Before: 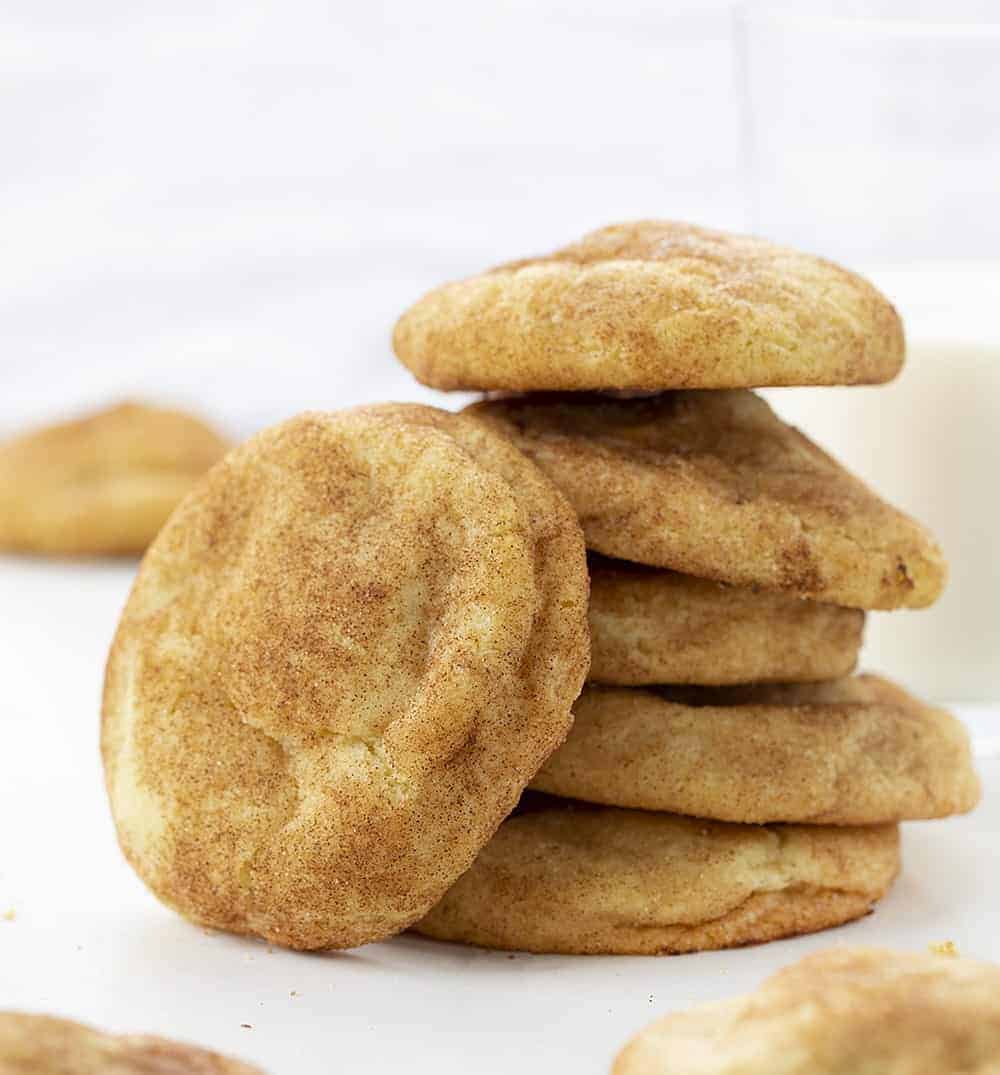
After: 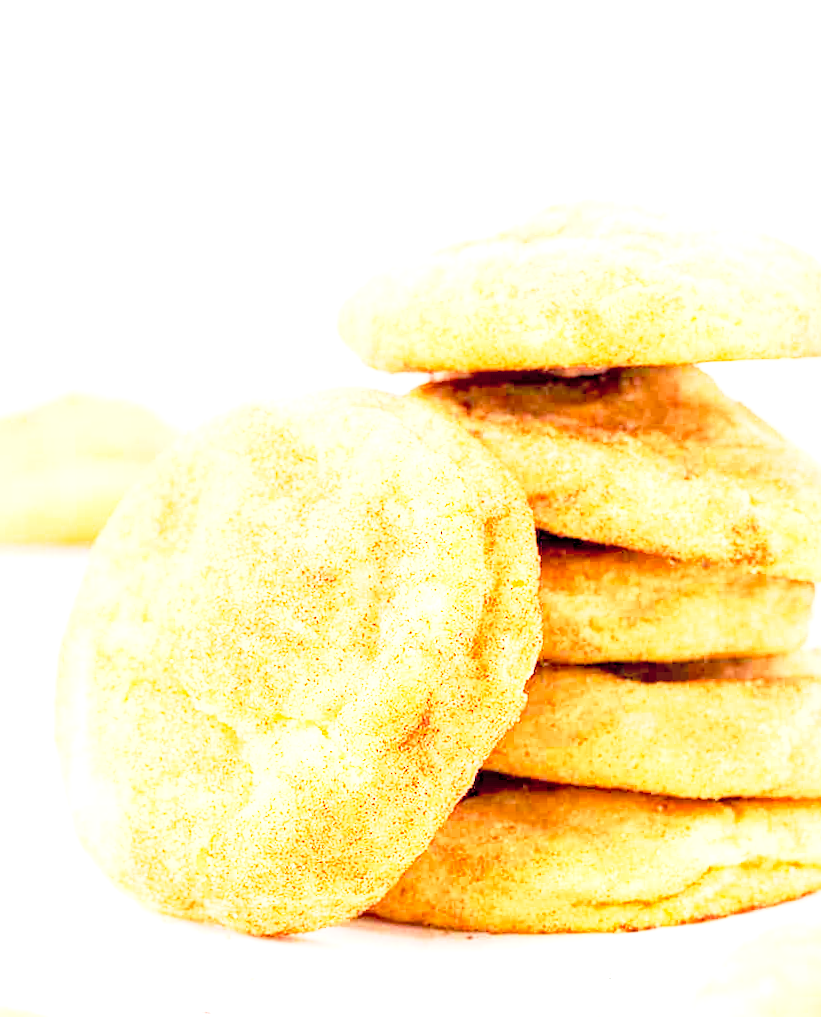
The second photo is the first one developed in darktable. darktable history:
base curve: curves: ch0 [(0, 0) (0.088, 0.125) (0.176, 0.251) (0.354, 0.501) (0.613, 0.749) (1, 0.877)], preserve colors none
exposure: black level correction 0.001, exposure 1.992 EV, compensate exposure bias true, compensate highlight preservation false
velvia: on, module defaults
local contrast: highlights 83%, shadows 83%
contrast brightness saturation: contrast 0.098, brightness 0.304, saturation 0.14
crop and rotate: angle 1.29°, left 4.09%, top 0.621%, right 11.762%, bottom 2.459%
